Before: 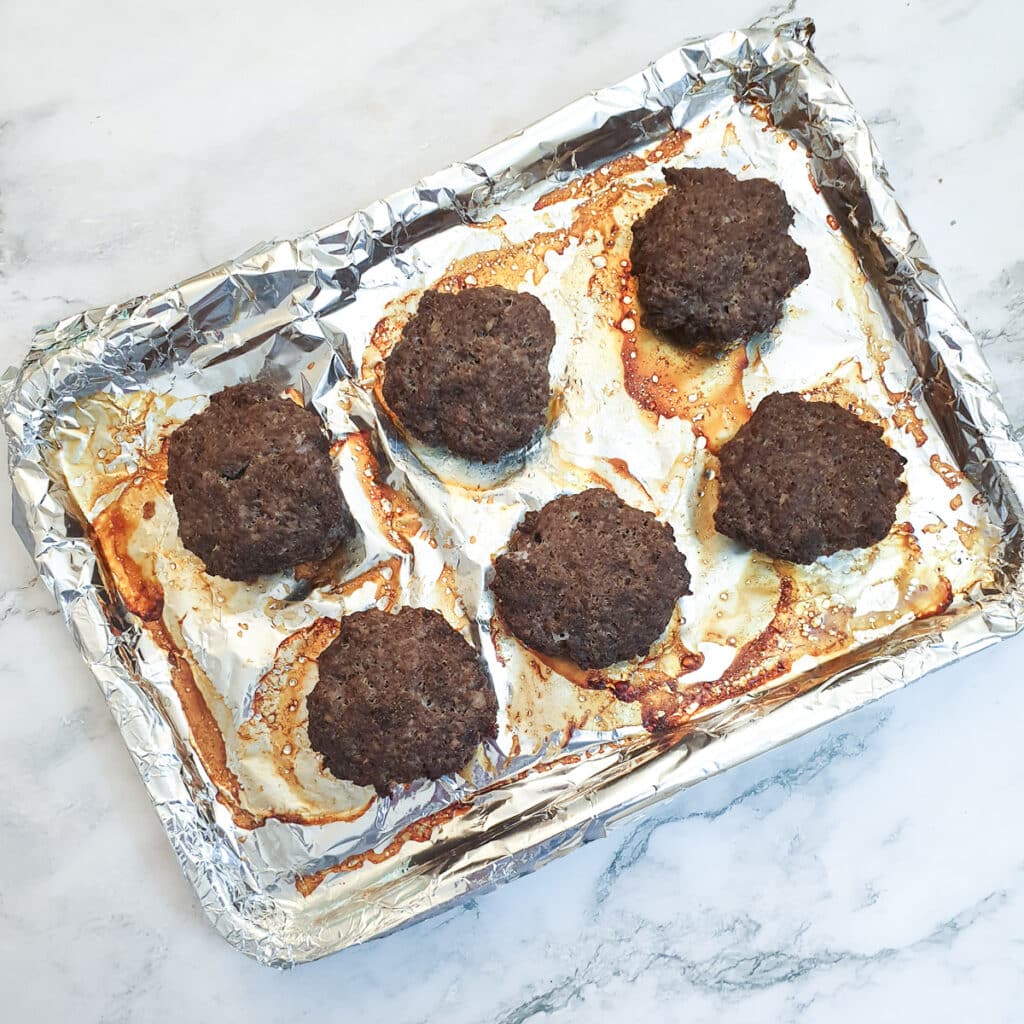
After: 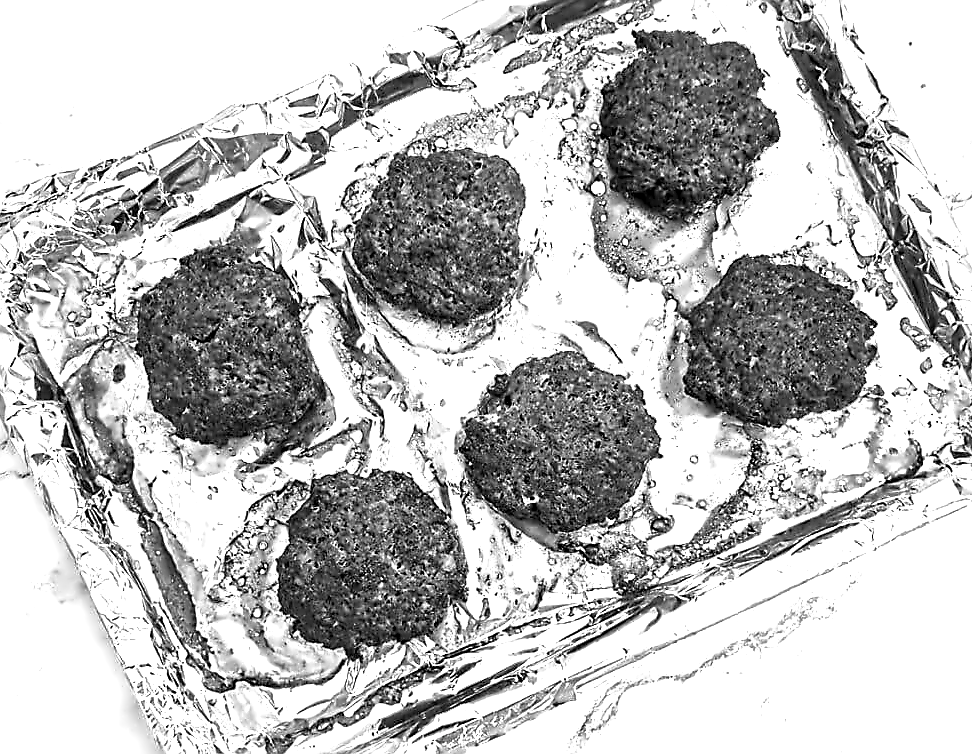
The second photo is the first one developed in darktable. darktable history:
sharpen: on, module defaults
crop and rotate: left 2.999%, top 13.402%, right 1.999%, bottom 12.9%
haze removal: adaptive false
contrast equalizer: octaves 7, y [[0.5, 0.542, 0.583, 0.625, 0.667, 0.708], [0.5 ×6], [0.5 ×6], [0, 0.033, 0.067, 0.1, 0.133, 0.167], [0, 0.05, 0.1, 0.15, 0.2, 0.25]]
color calibration: output gray [0.21, 0.42, 0.37, 0], illuminant custom, x 0.46, y 0.428, temperature 2598.3 K
local contrast: mode bilateral grid, contrast 25, coarseness 60, detail 151%, midtone range 0.2
exposure: exposure 0.297 EV, compensate highlight preservation false
